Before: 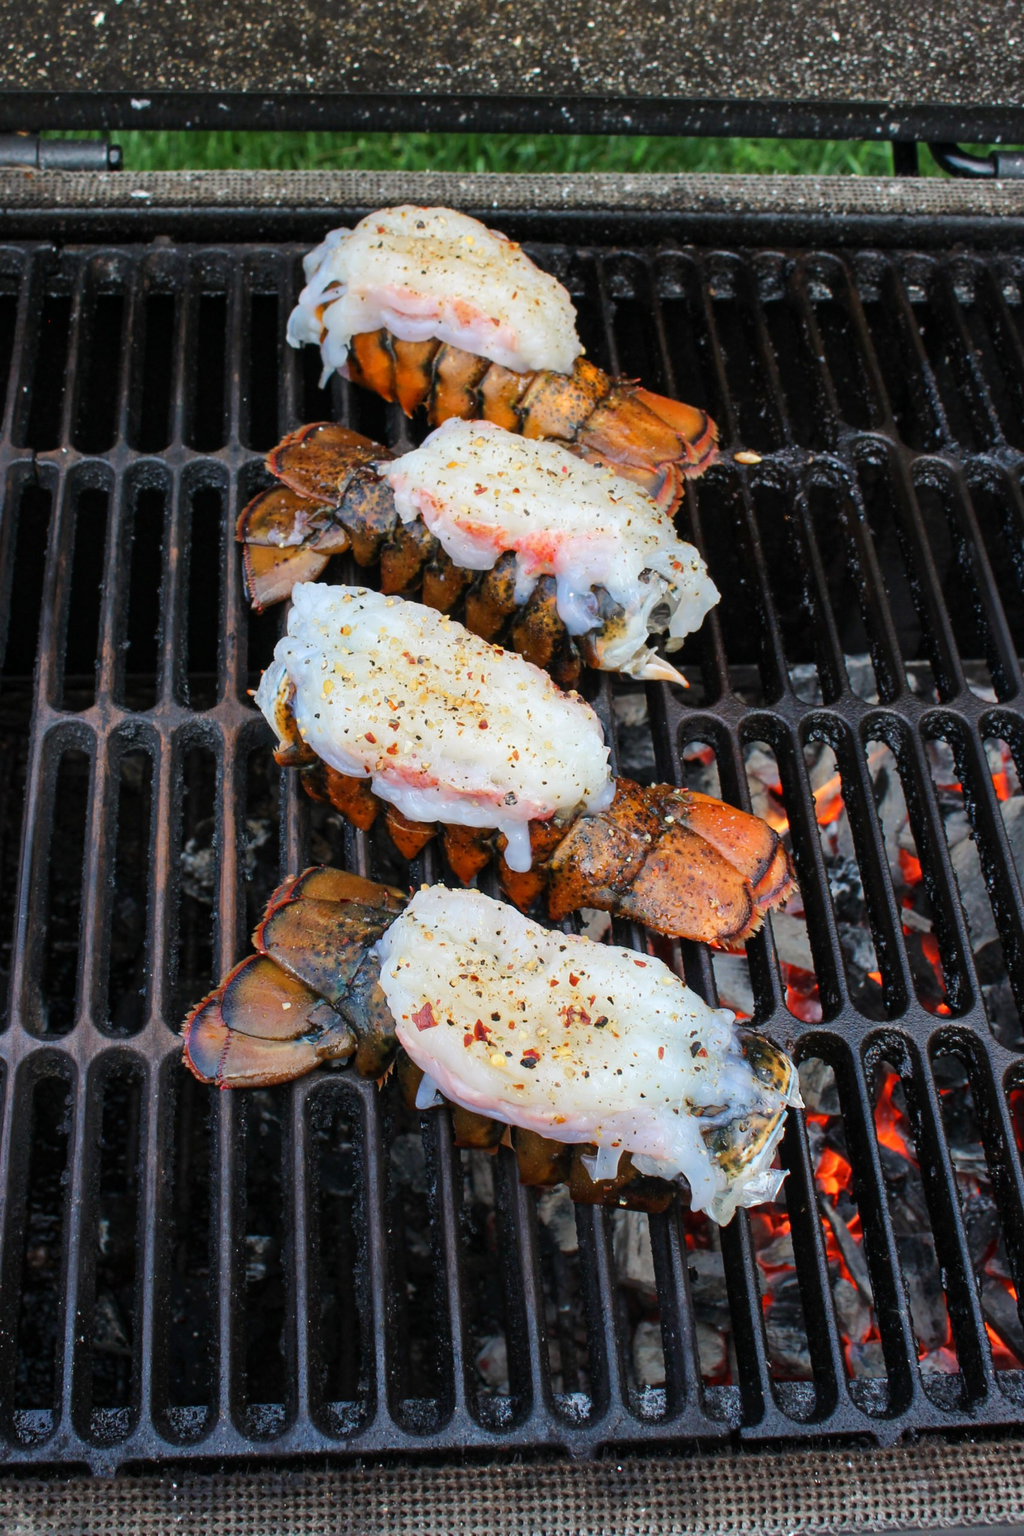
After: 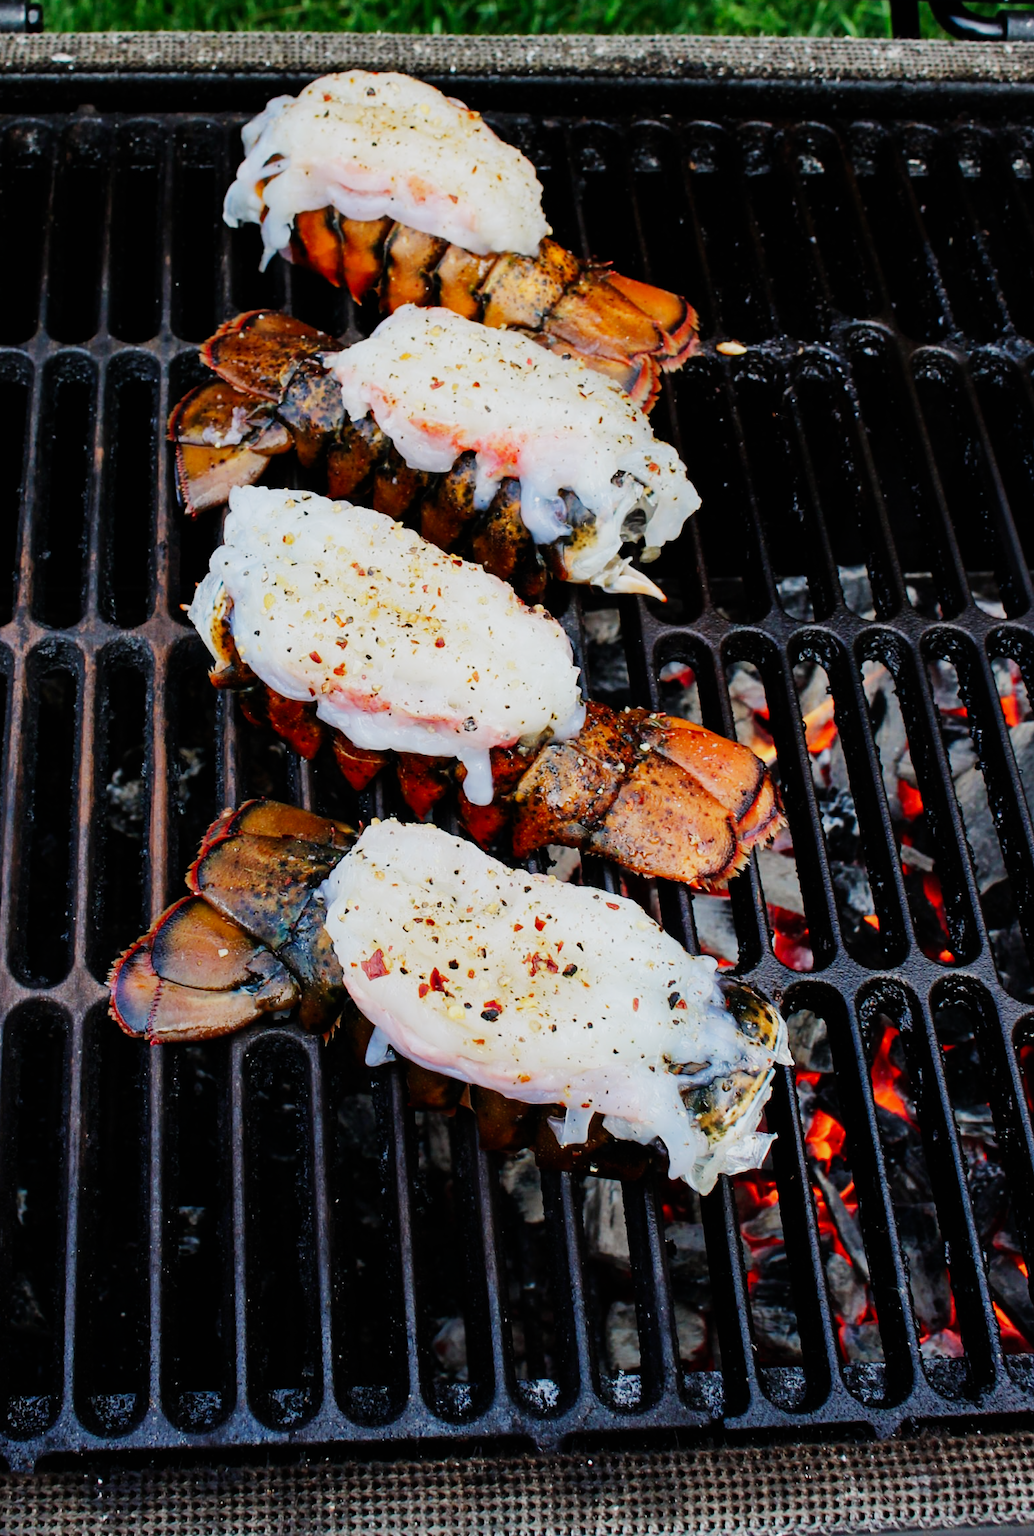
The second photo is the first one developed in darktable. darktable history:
crop and rotate: left 8.262%, top 9.226%
sigmoid: contrast 1.81, skew -0.21, preserve hue 0%, red attenuation 0.1, red rotation 0.035, green attenuation 0.1, green rotation -0.017, blue attenuation 0.15, blue rotation -0.052, base primaries Rec2020
